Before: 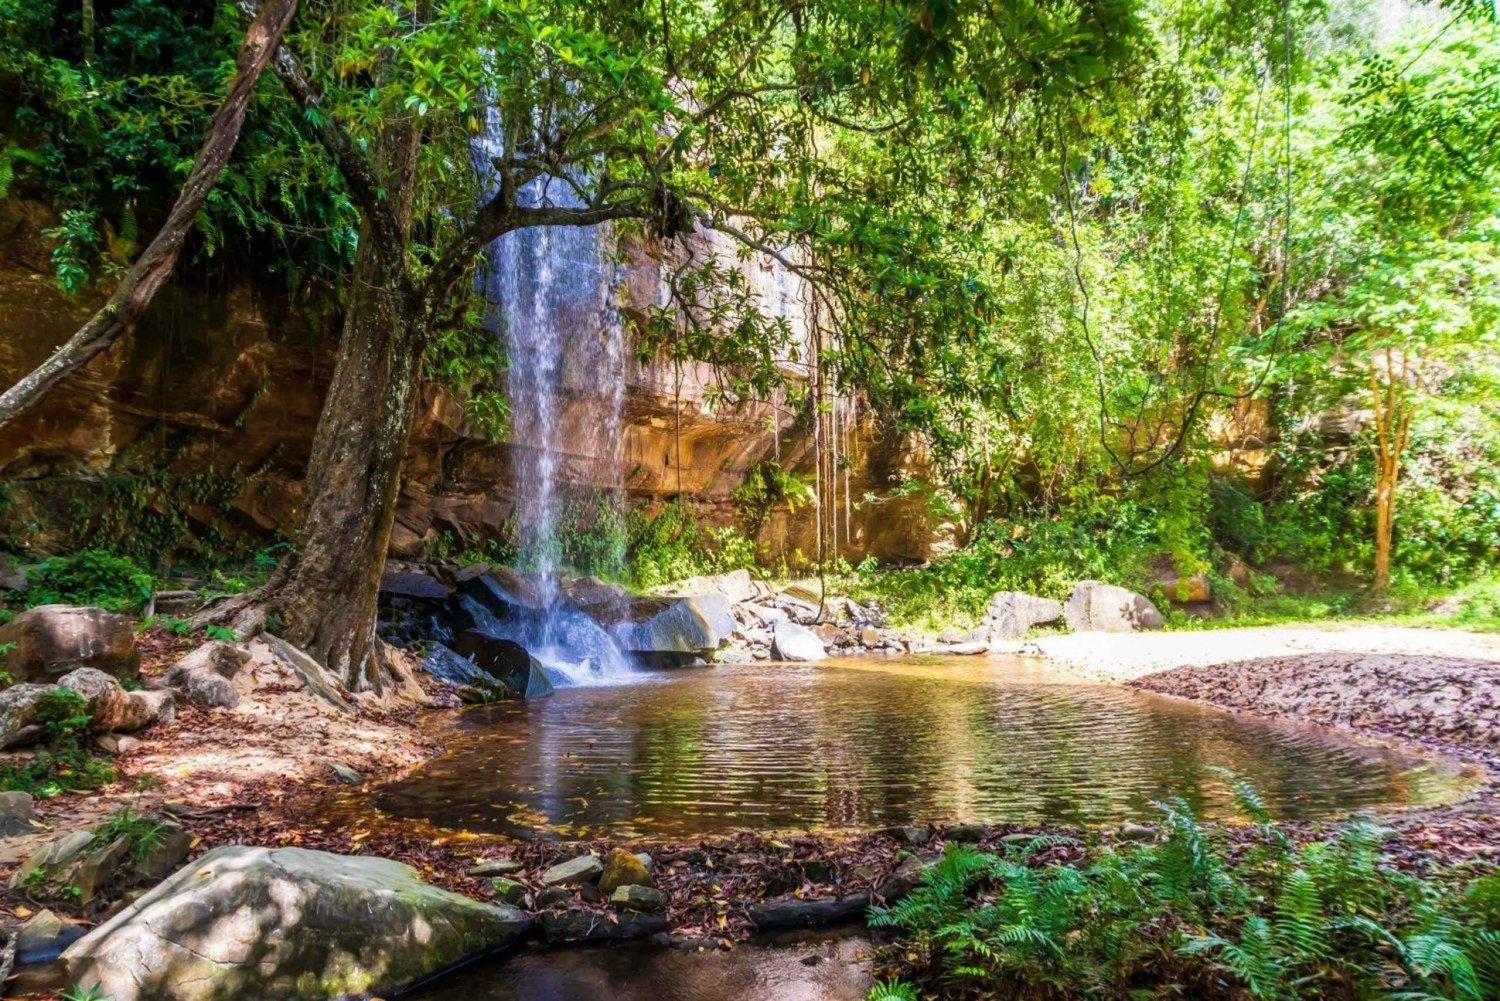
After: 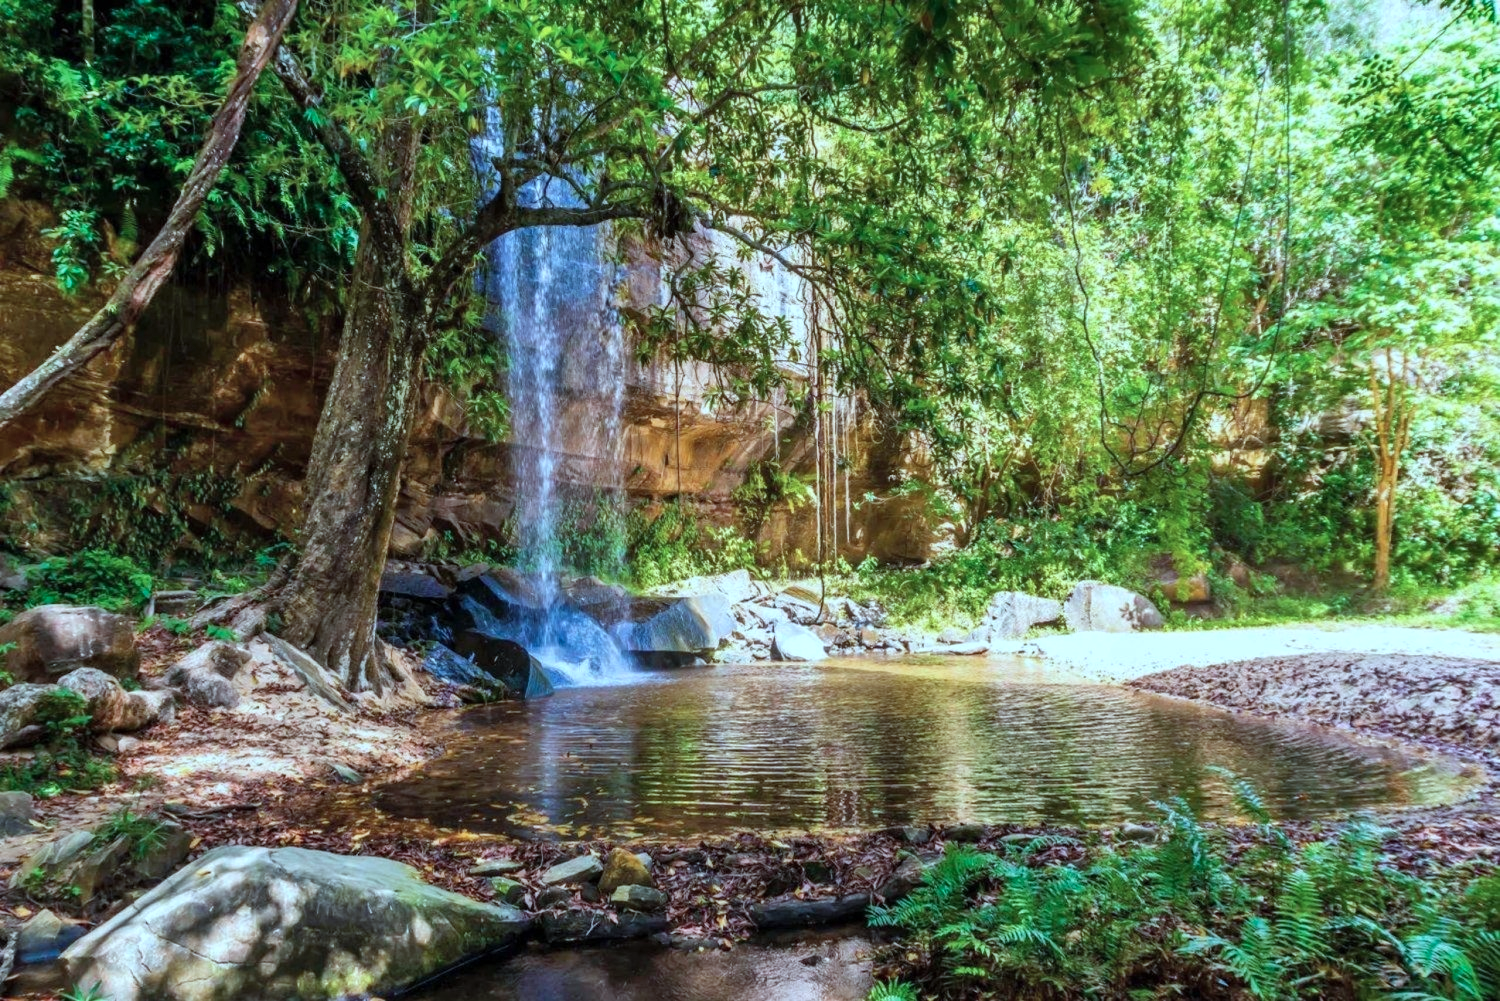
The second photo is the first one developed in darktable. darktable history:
contrast brightness saturation: saturation -0.068
shadows and highlights: shadows 51.84, highlights -28.6, soften with gaussian
color correction: highlights a* -11.71, highlights b* -15.61
